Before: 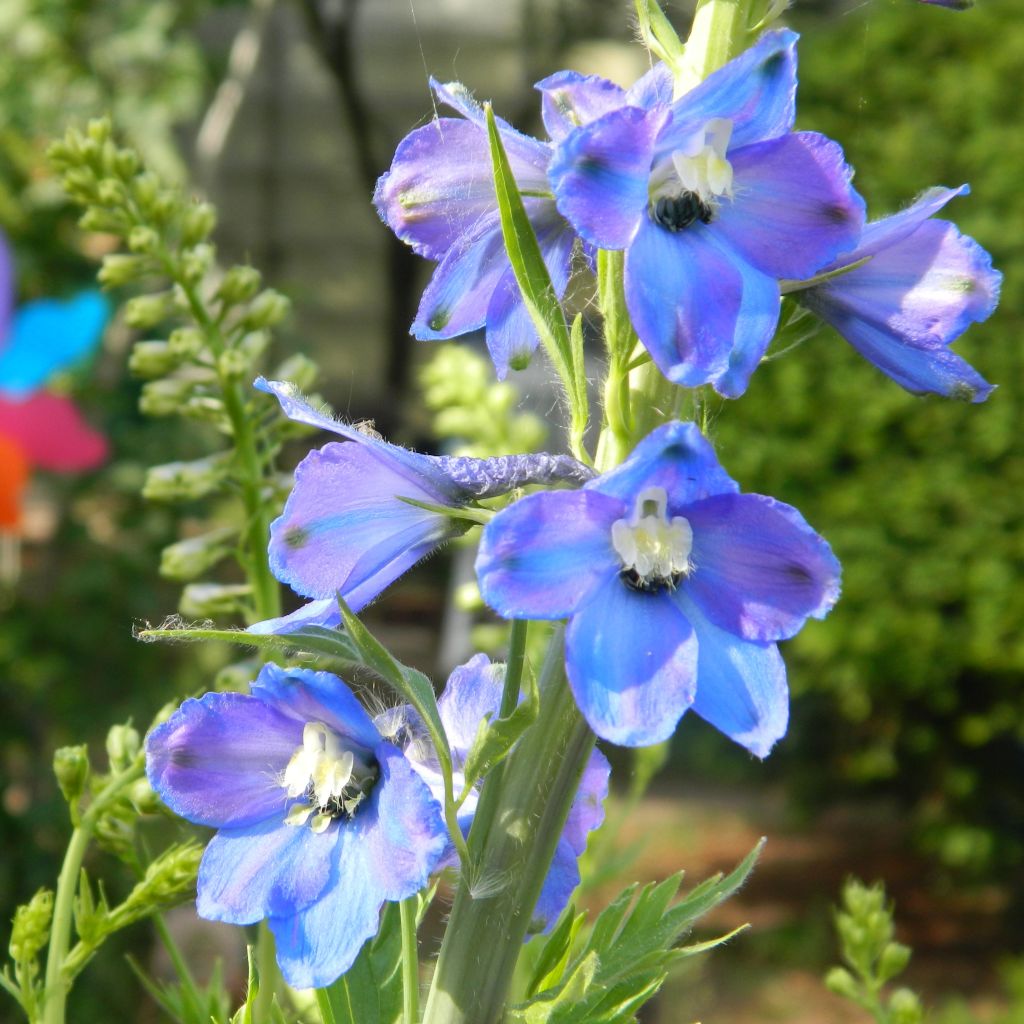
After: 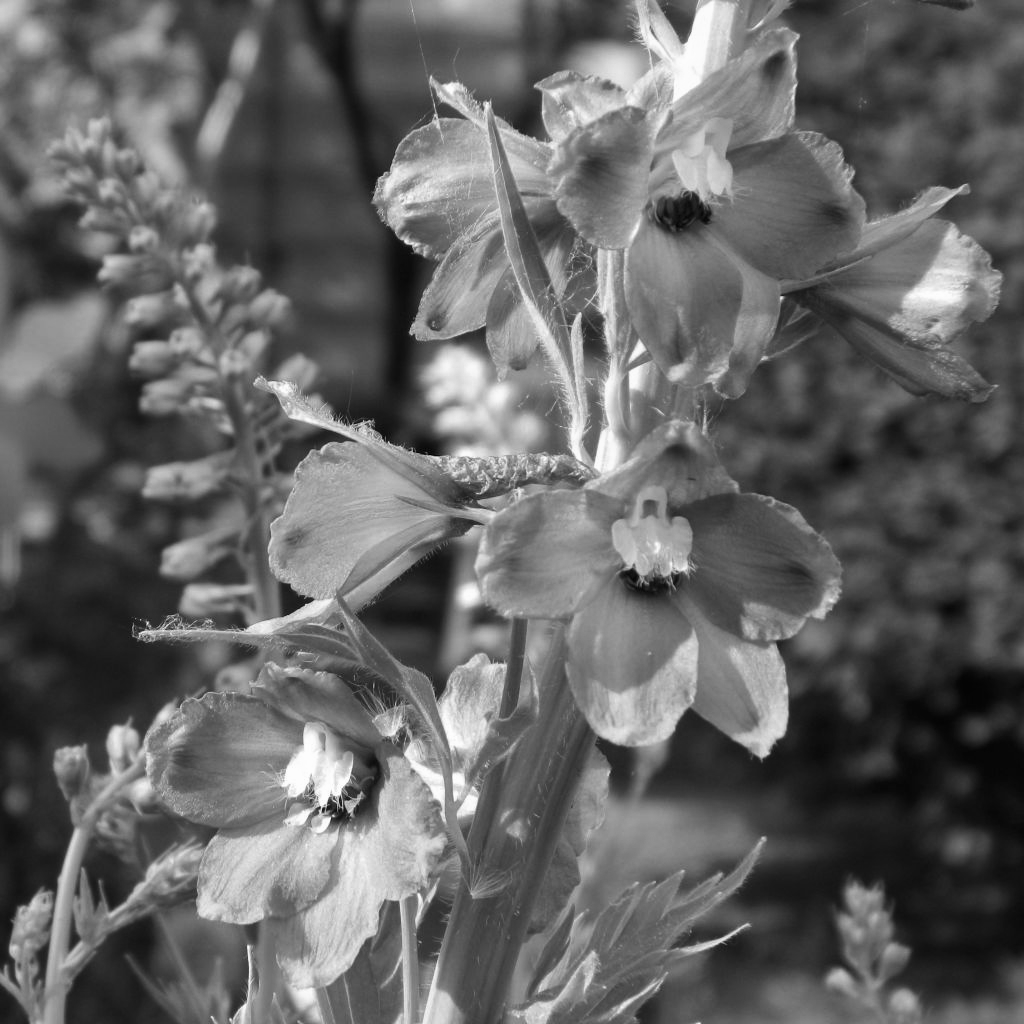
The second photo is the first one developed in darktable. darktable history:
monochrome: a 16.01, b -2.65, highlights 0.52
contrast brightness saturation: contrast 0.07, brightness -0.14, saturation 0.11
color balance rgb: shadows lift › hue 87.51°, highlights gain › chroma 1.62%, highlights gain › hue 55.1°, global offset › chroma 0.06%, global offset › hue 253.66°, linear chroma grading › global chroma 0.5%
